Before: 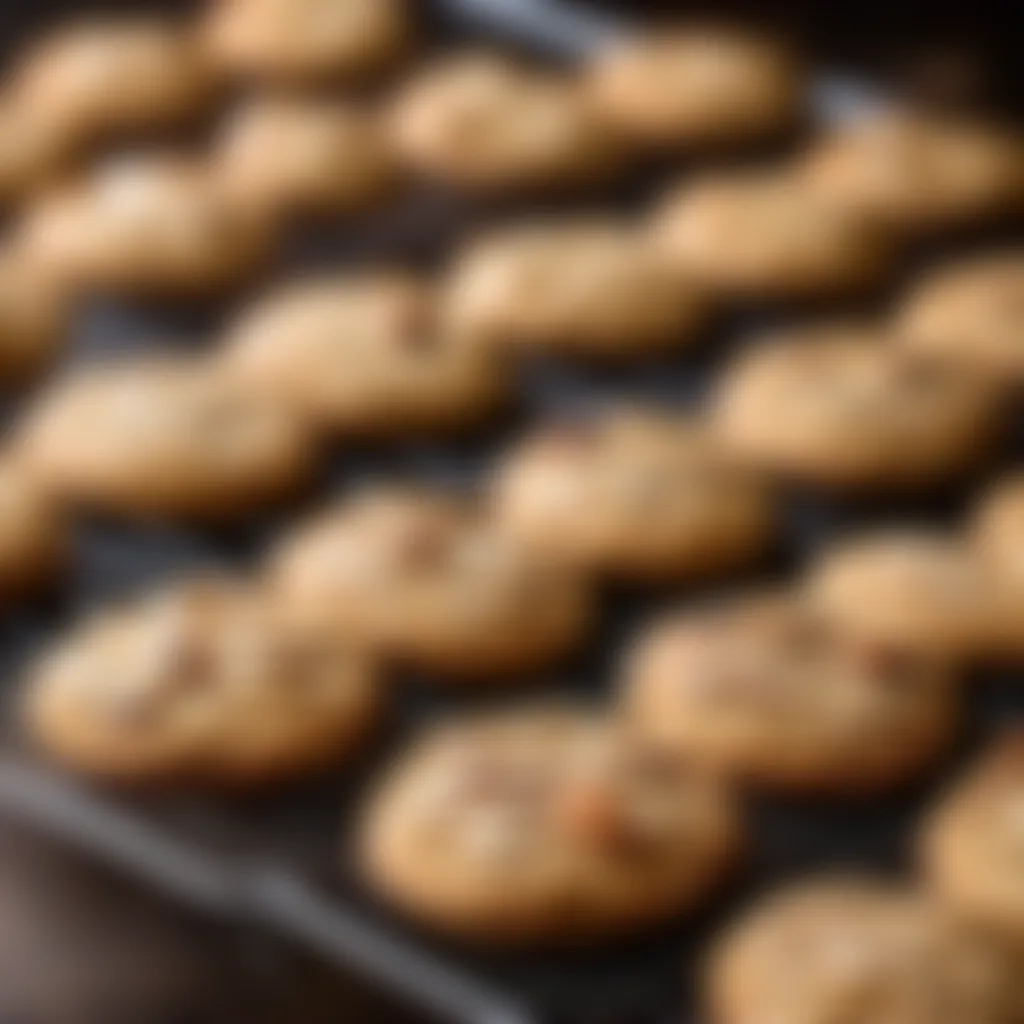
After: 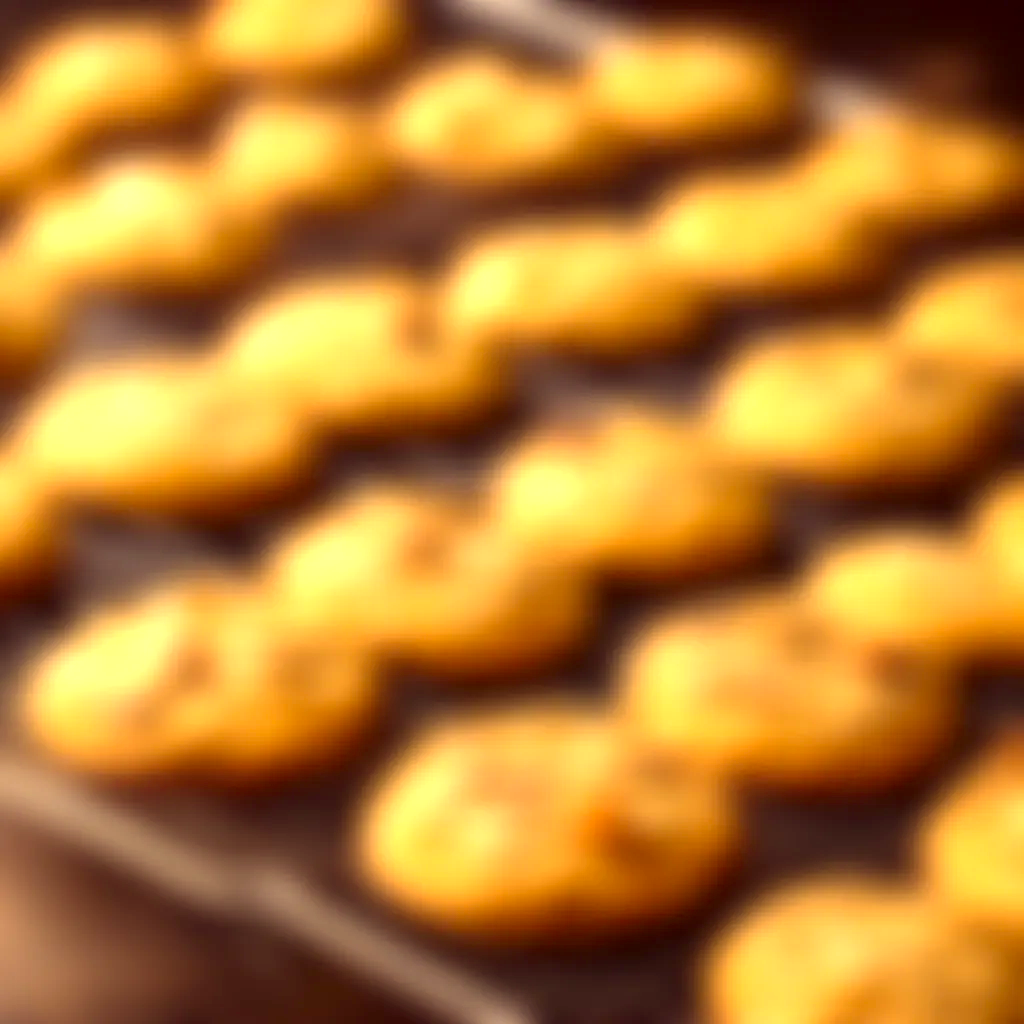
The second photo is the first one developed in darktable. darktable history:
color correction: highlights a* 9.89, highlights b* 39.46, shadows a* 14.58, shadows b* 3.28
exposure: black level correction 0, exposure 1.106 EV, compensate highlight preservation false
